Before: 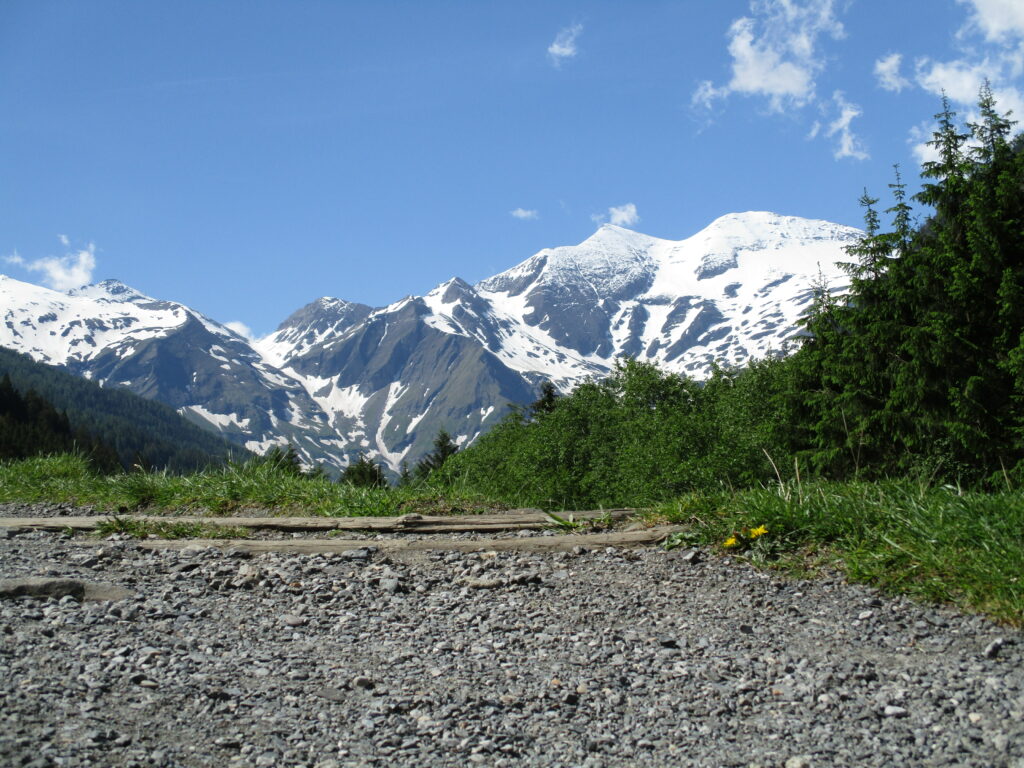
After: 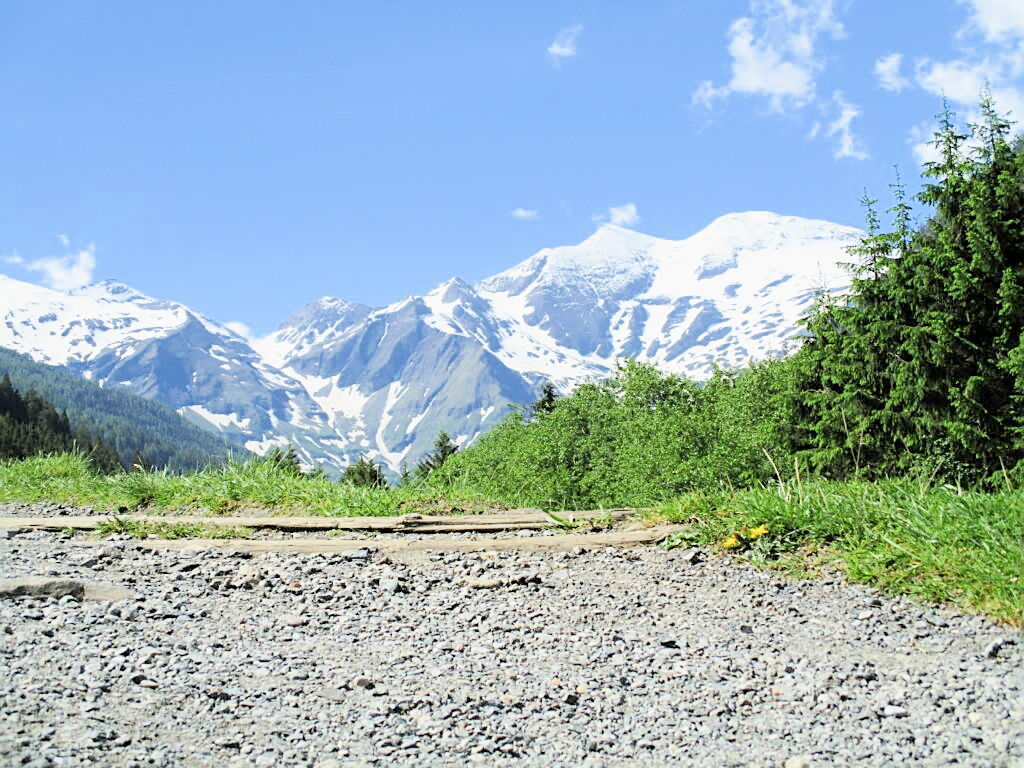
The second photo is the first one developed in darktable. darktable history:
sharpen: on, module defaults
contrast brightness saturation: contrast 0.15, brightness 0.05
filmic rgb: middle gray luminance 3.44%, black relative exposure -5.92 EV, white relative exposure 6.33 EV, threshold 6 EV, dynamic range scaling 22.4%, target black luminance 0%, hardness 2.33, latitude 45.85%, contrast 0.78, highlights saturation mix 100%, shadows ↔ highlights balance 0.033%, add noise in highlights 0, preserve chrominance max RGB, color science v3 (2019), use custom middle-gray values true, iterations of high-quality reconstruction 0, contrast in highlights soft, enable highlight reconstruction true
